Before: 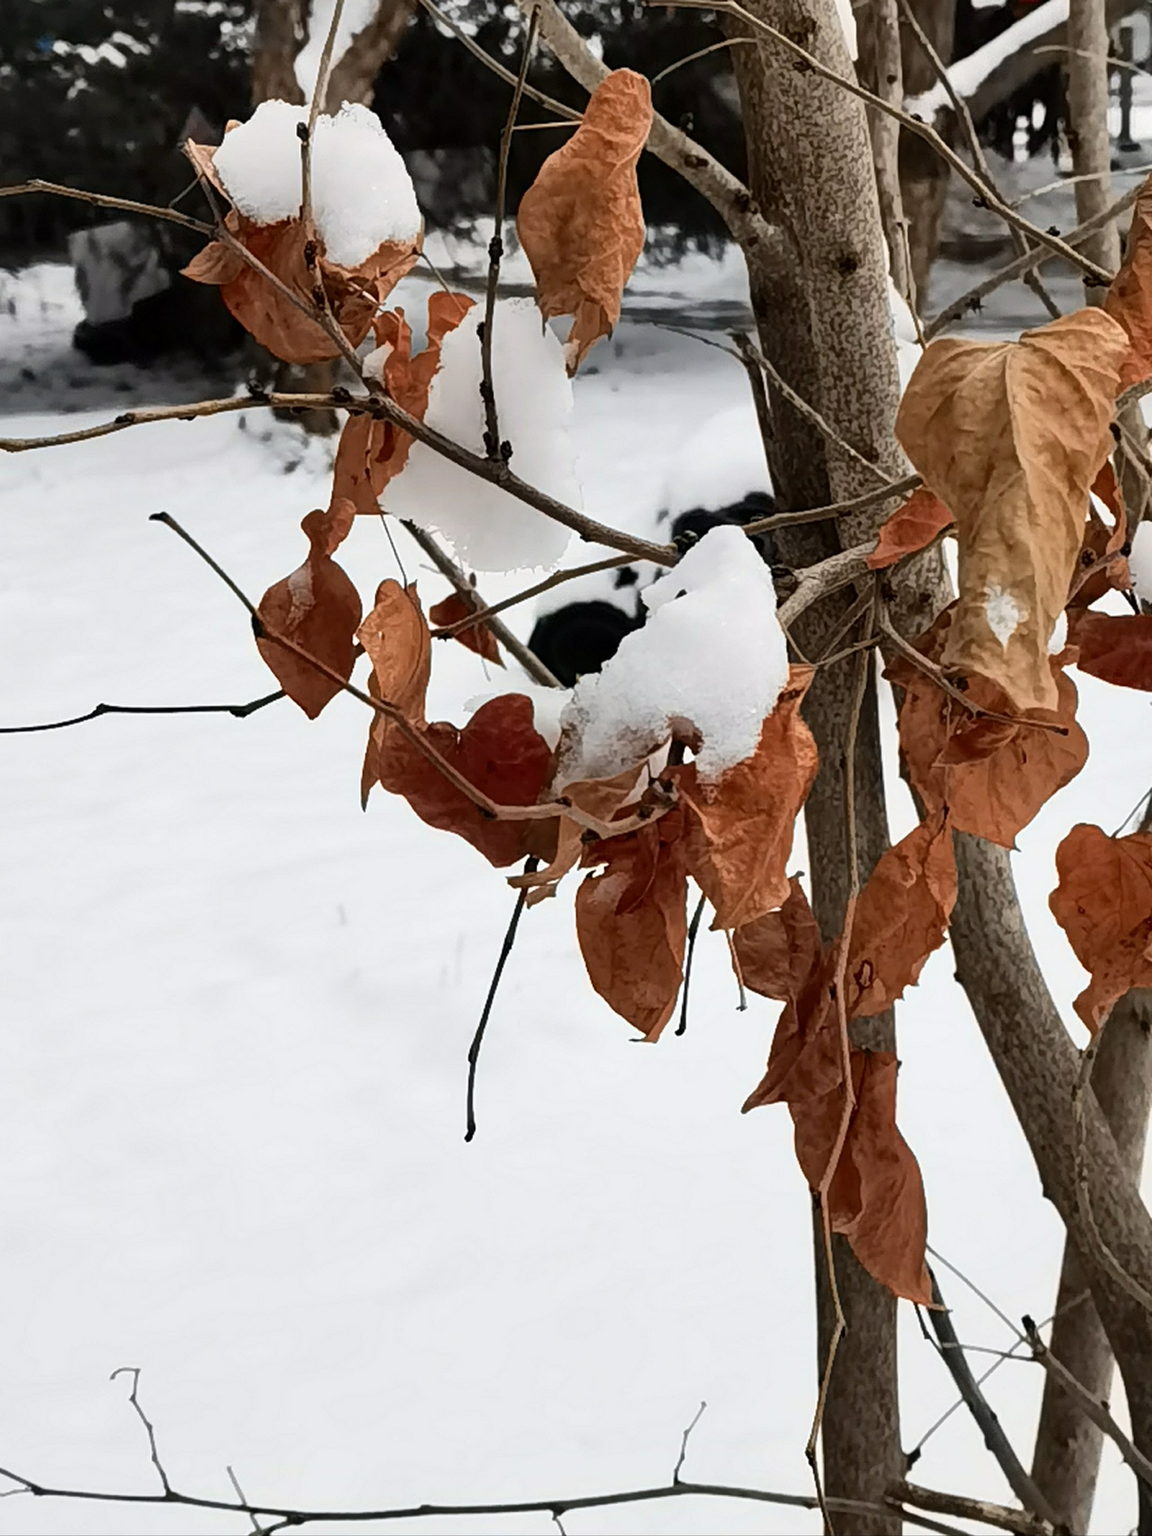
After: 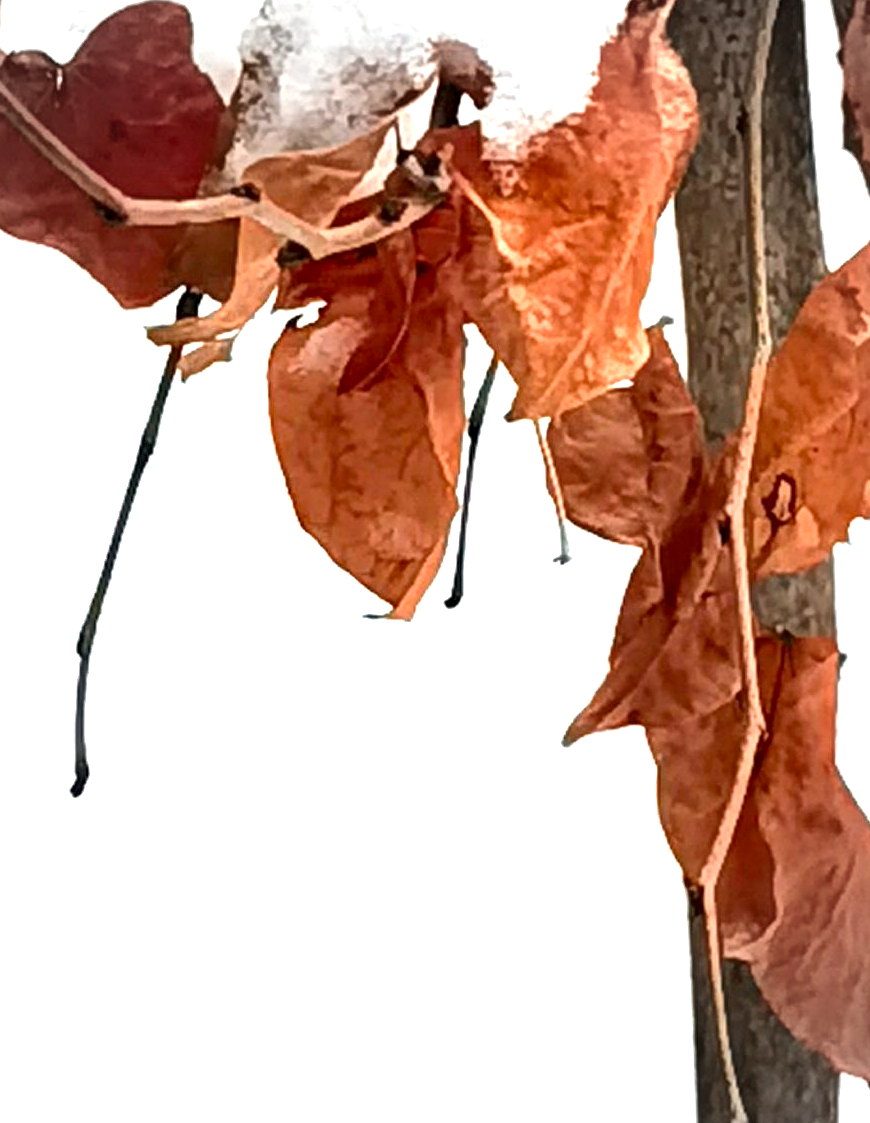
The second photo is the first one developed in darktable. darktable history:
vignetting: fall-off start 74.85%, brightness -0.346, width/height ratio 1.078
crop: left 36.943%, top 45.157%, right 20.559%, bottom 13.692%
contrast equalizer: octaves 7, y [[0.6 ×6], [0.55 ×6], [0 ×6], [0 ×6], [0 ×6]], mix 0.296
exposure: black level correction 0, exposure 1.375 EV, compensate exposure bias true, compensate highlight preservation false
